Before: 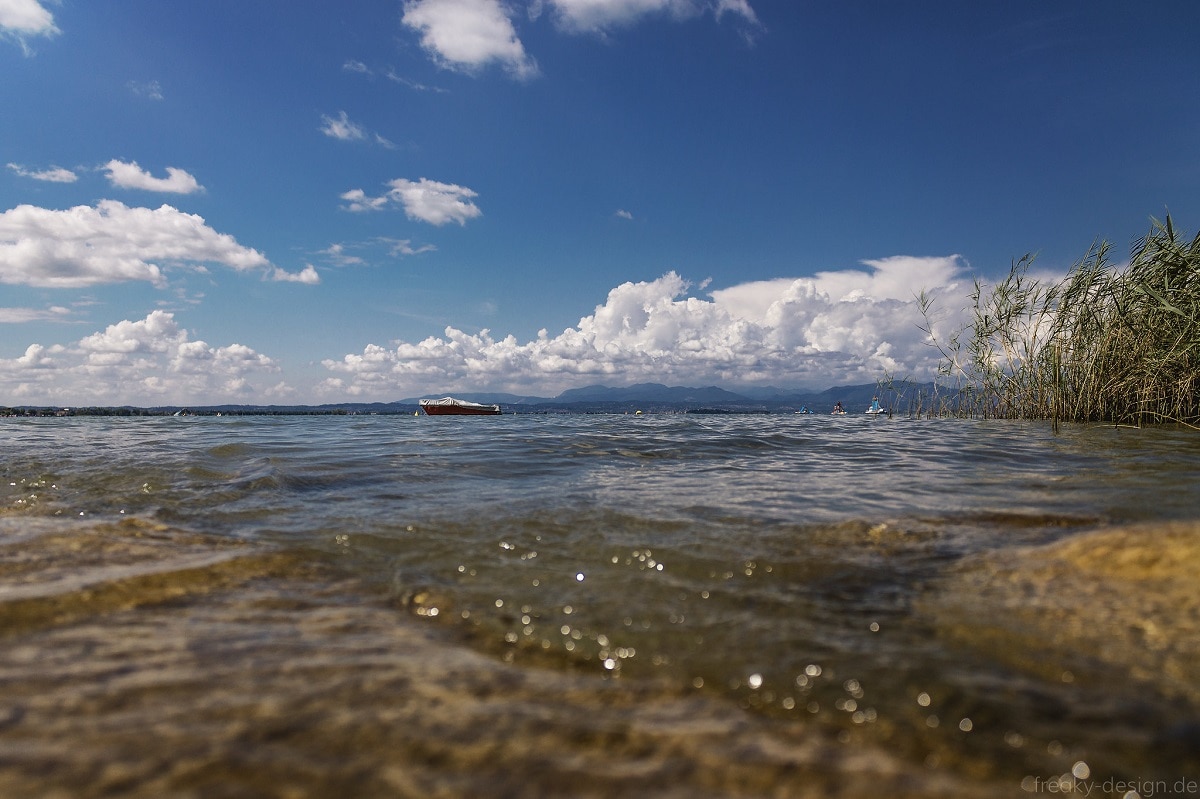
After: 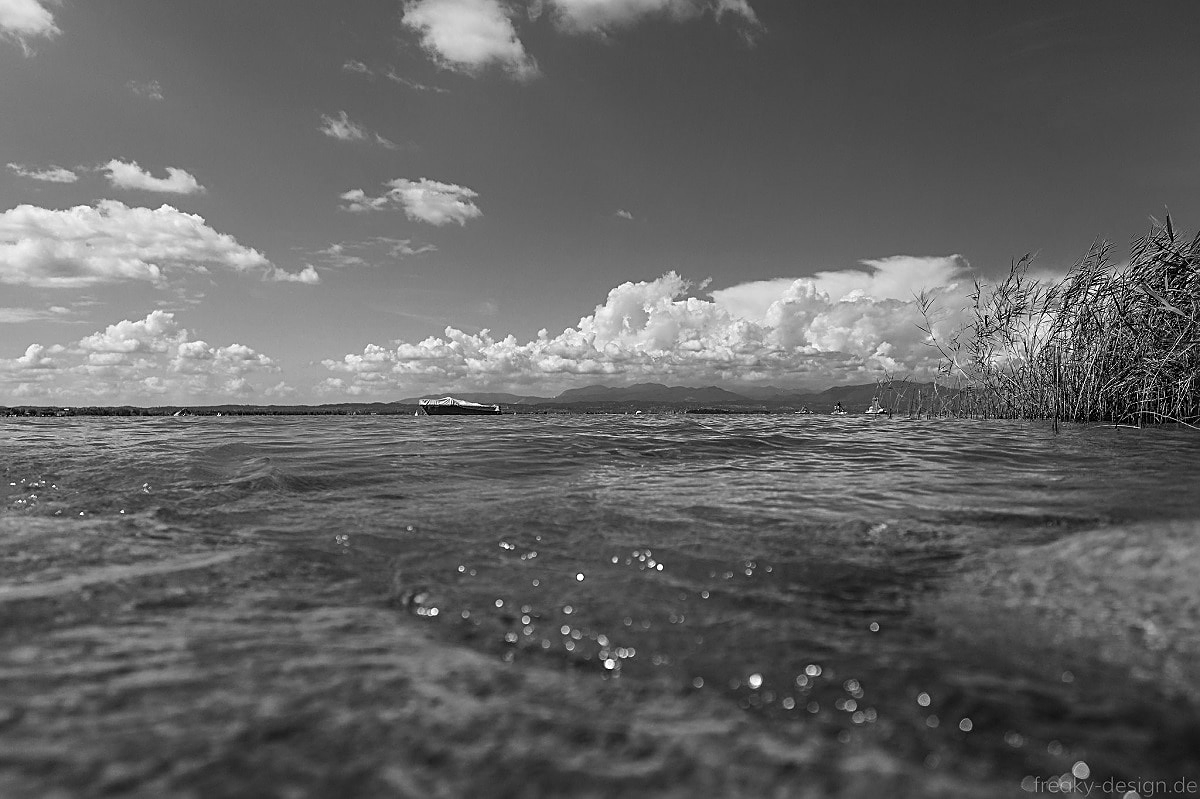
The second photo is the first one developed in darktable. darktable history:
tone equalizer: on, module defaults
sharpen: on, module defaults
monochrome: on, module defaults
